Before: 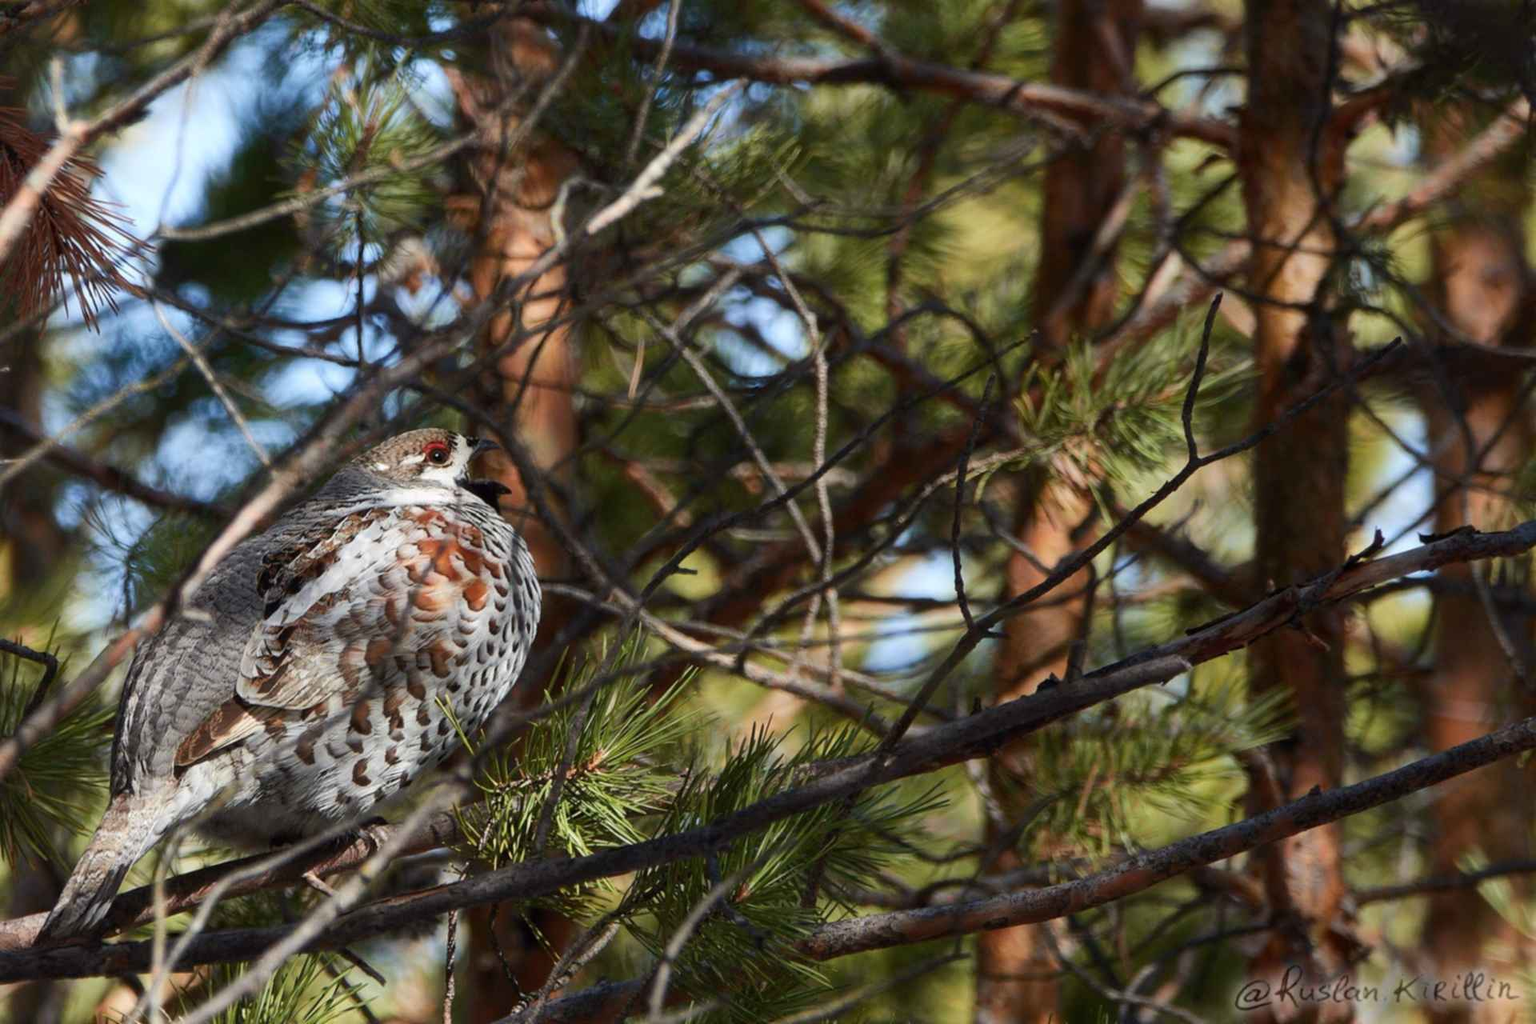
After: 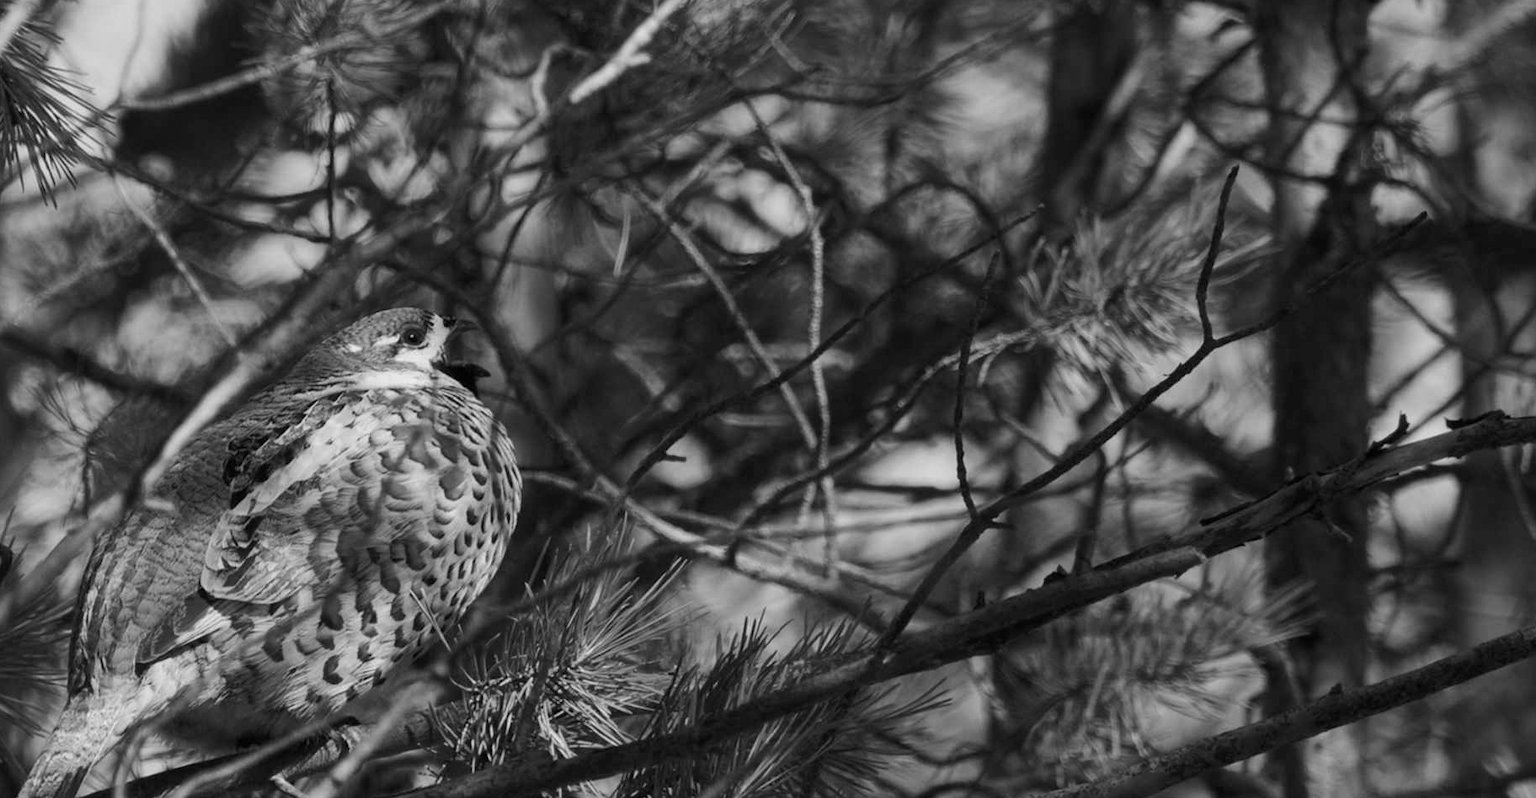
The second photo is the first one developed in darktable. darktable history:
monochrome: a 26.22, b 42.67, size 0.8
crop and rotate: left 2.991%, top 13.302%, right 1.981%, bottom 12.636%
